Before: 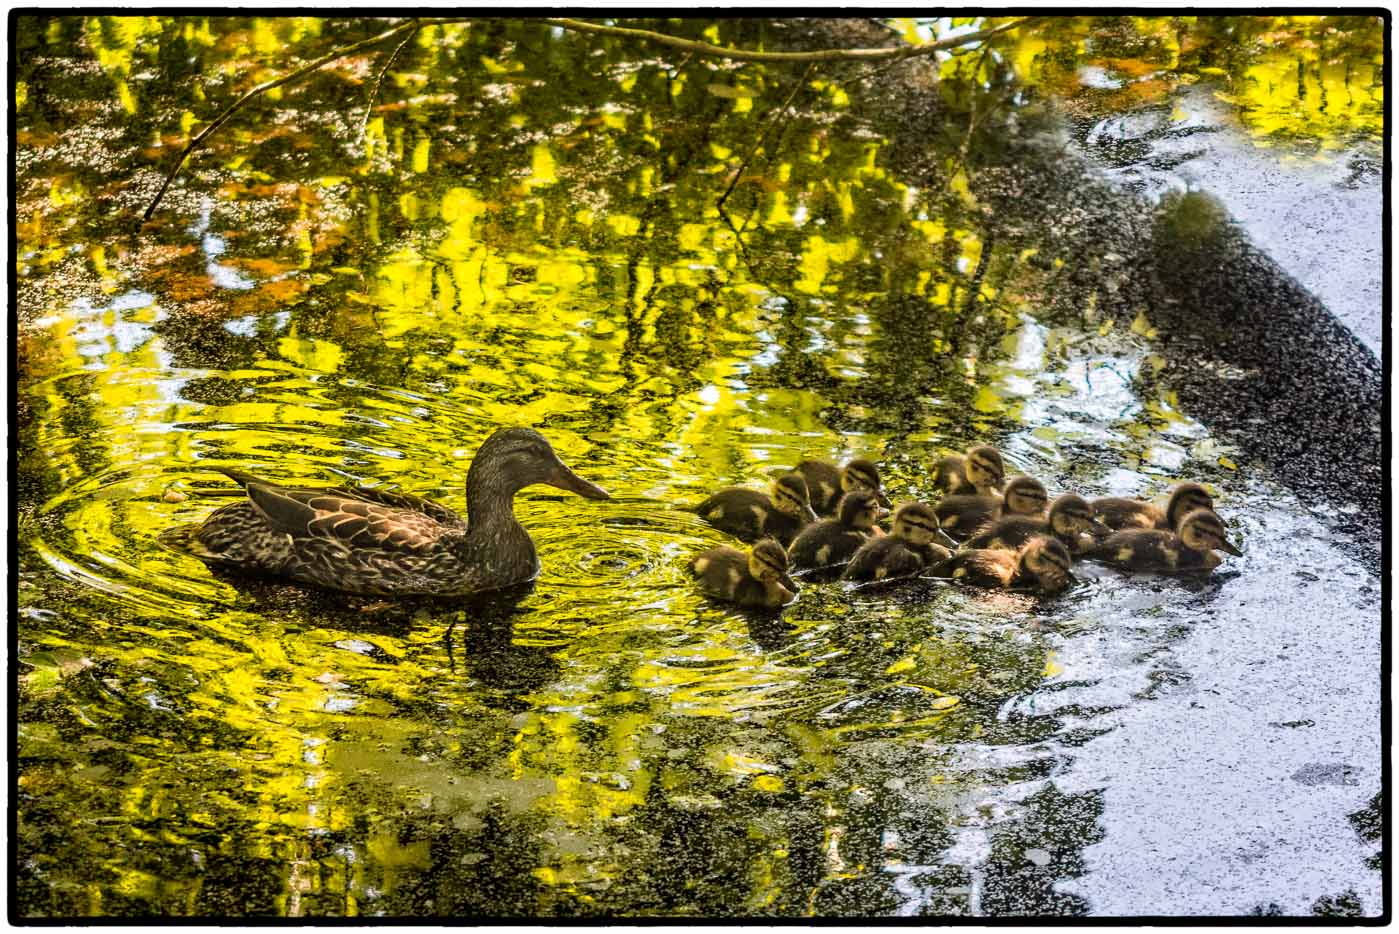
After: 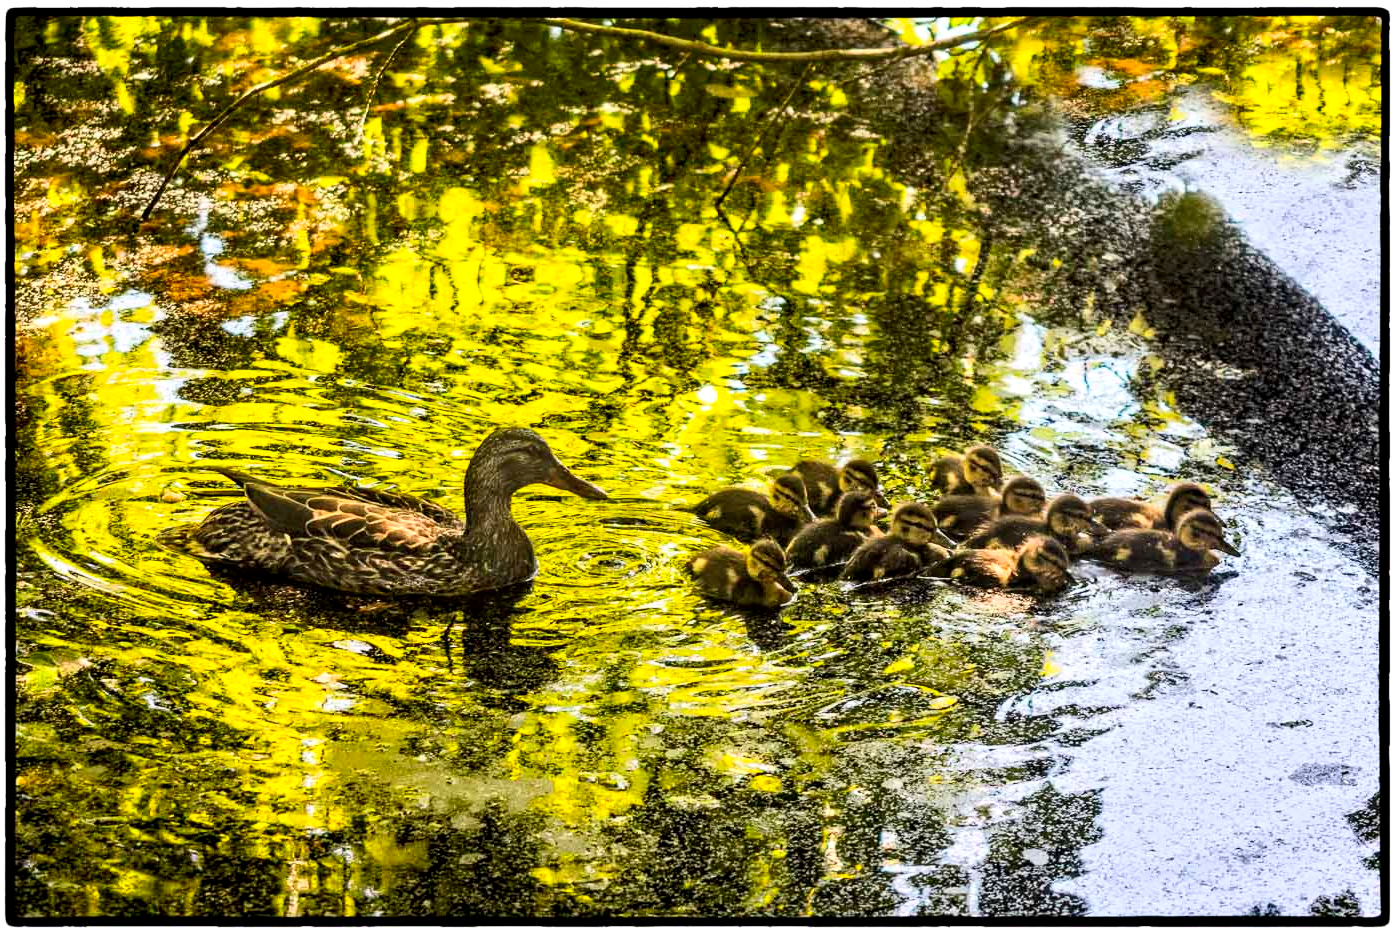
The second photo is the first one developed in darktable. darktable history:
local contrast: highlights 101%, shadows 102%, detail 119%, midtone range 0.2
contrast brightness saturation: contrast 0.226, brightness 0.11, saturation 0.289
crop and rotate: left 0.178%, bottom 0.003%
tone equalizer: -8 EV -0.584 EV, edges refinement/feathering 500, mask exposure compensation -1.57 EV, preserve details no
